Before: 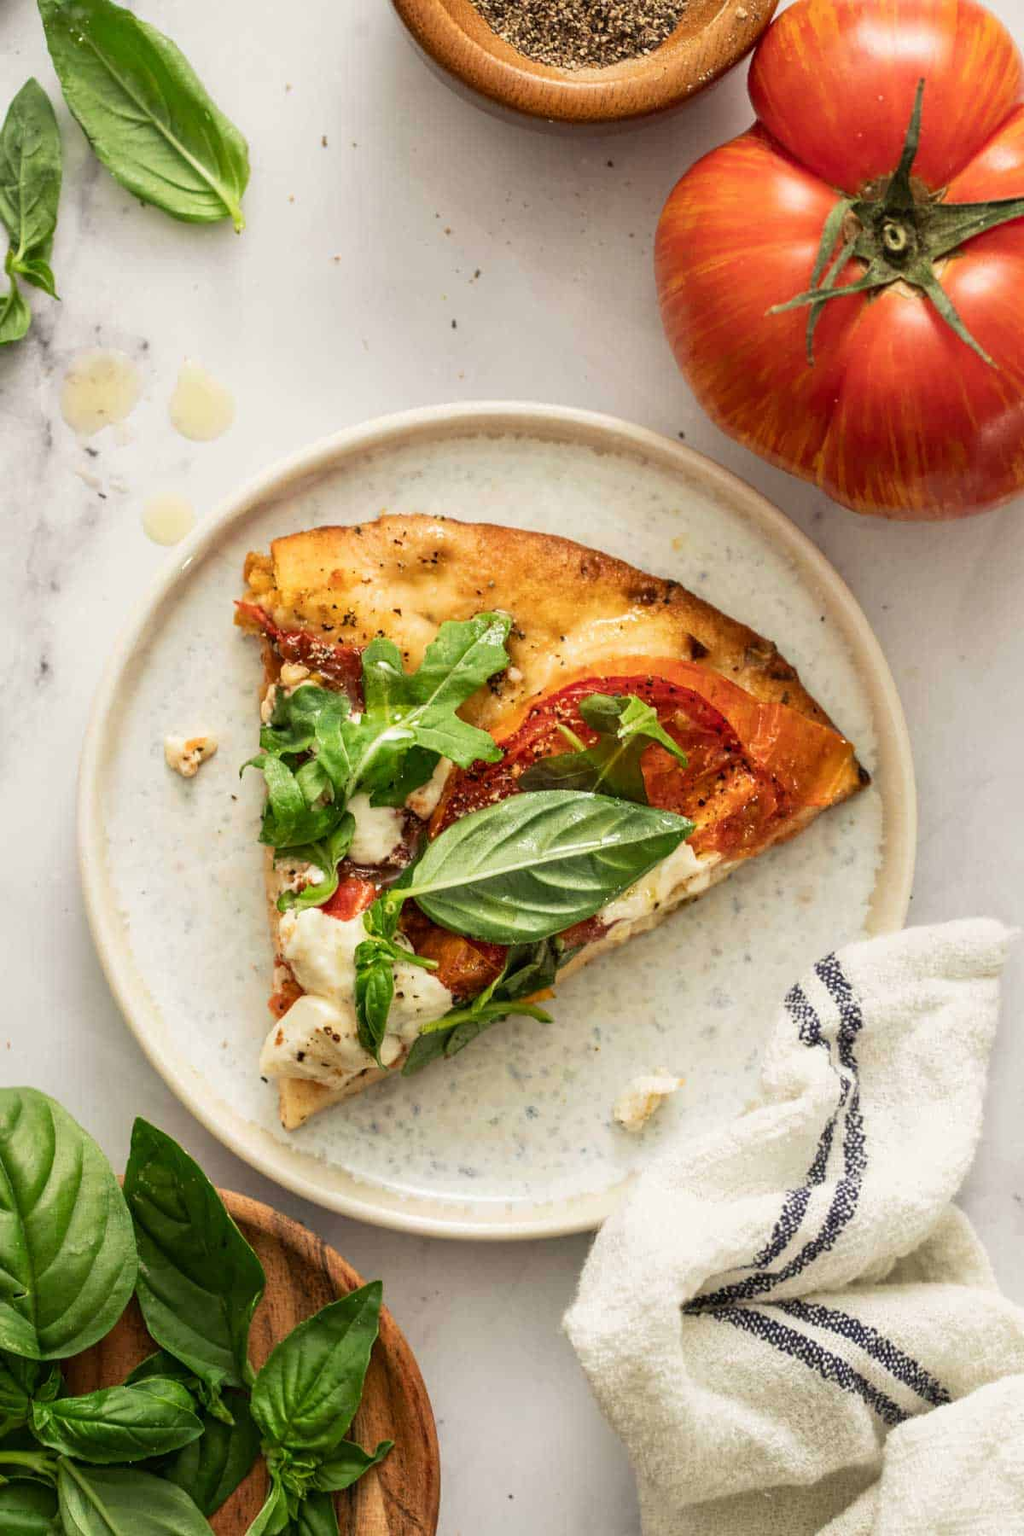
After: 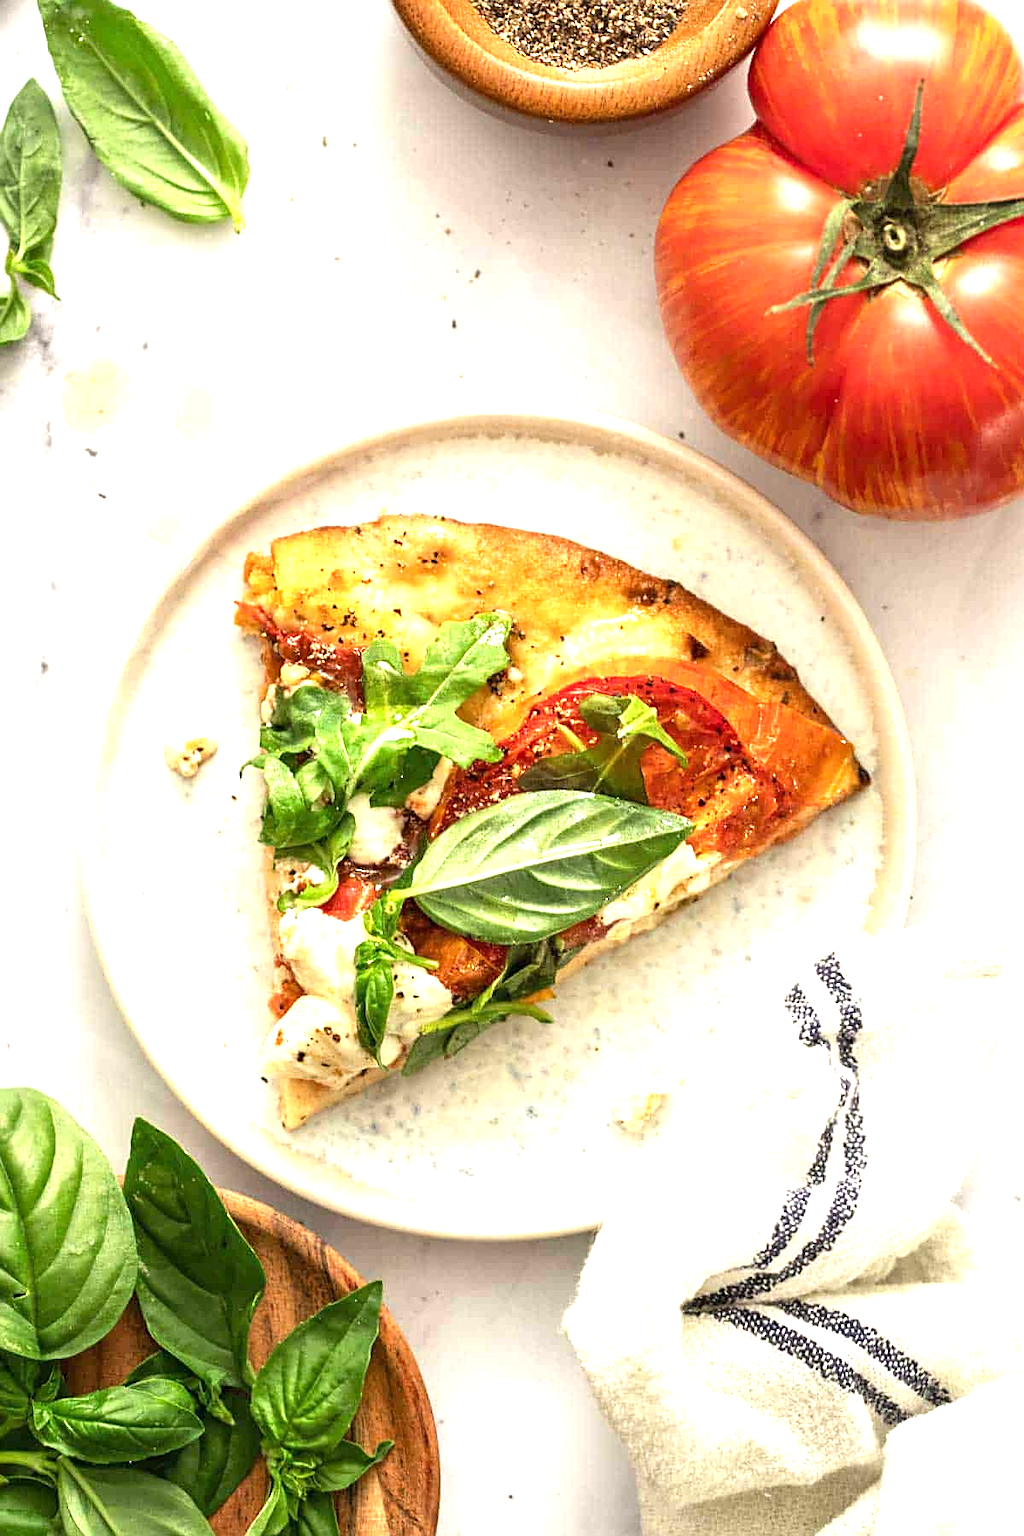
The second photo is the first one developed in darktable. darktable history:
sharpen: on, module defaults
exposure: exposure 1.066 EV, compensate highlight preservation false
